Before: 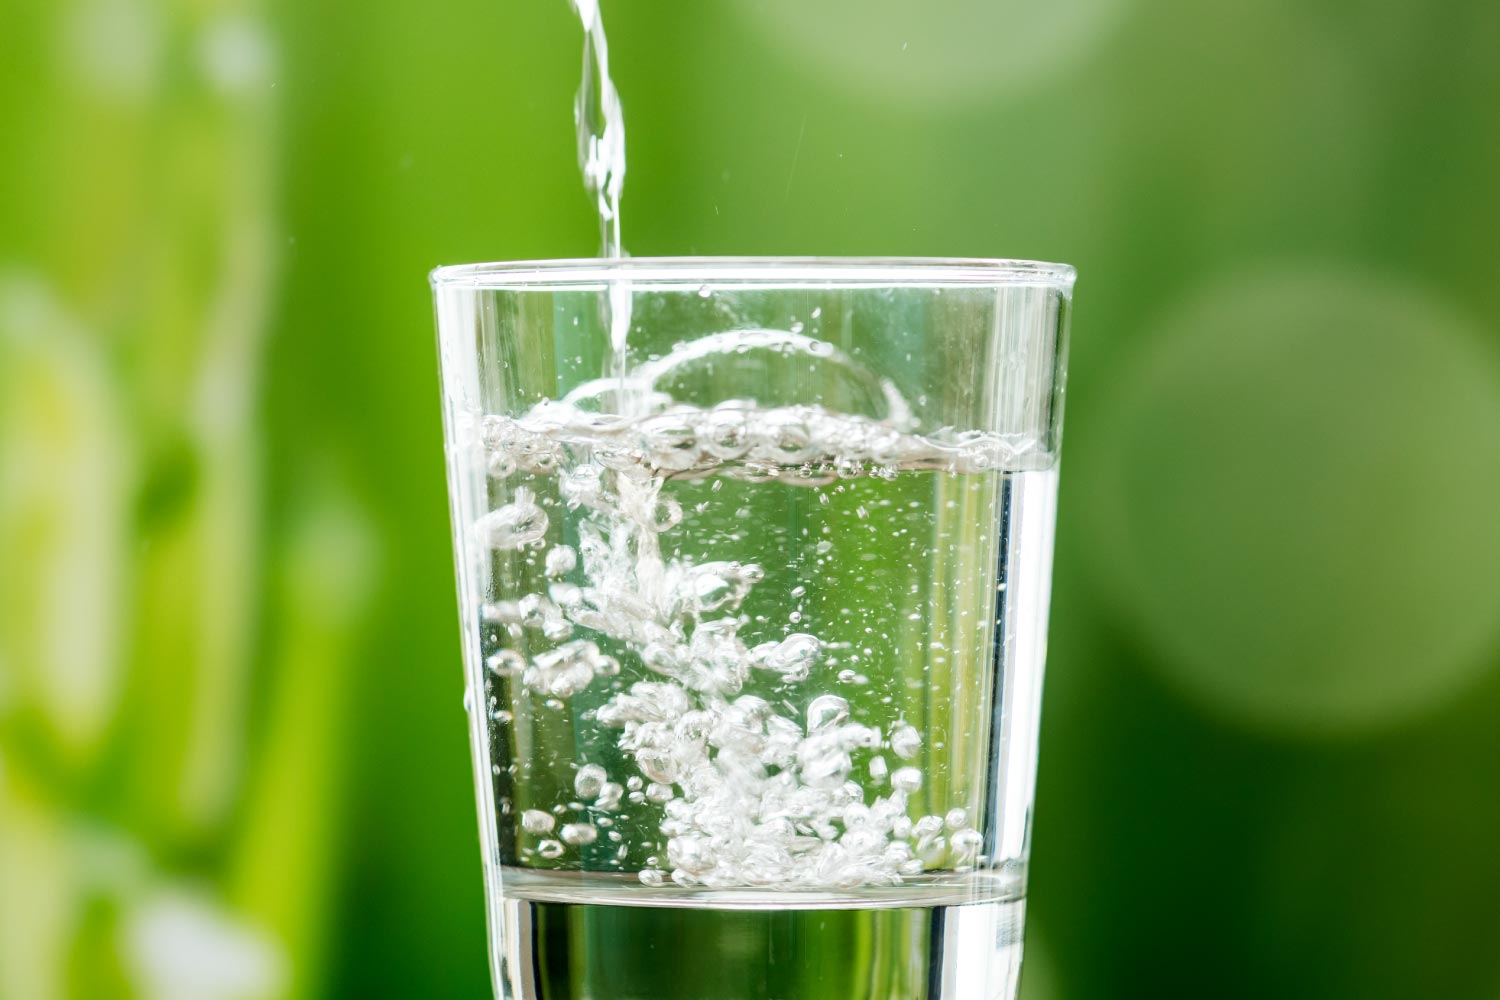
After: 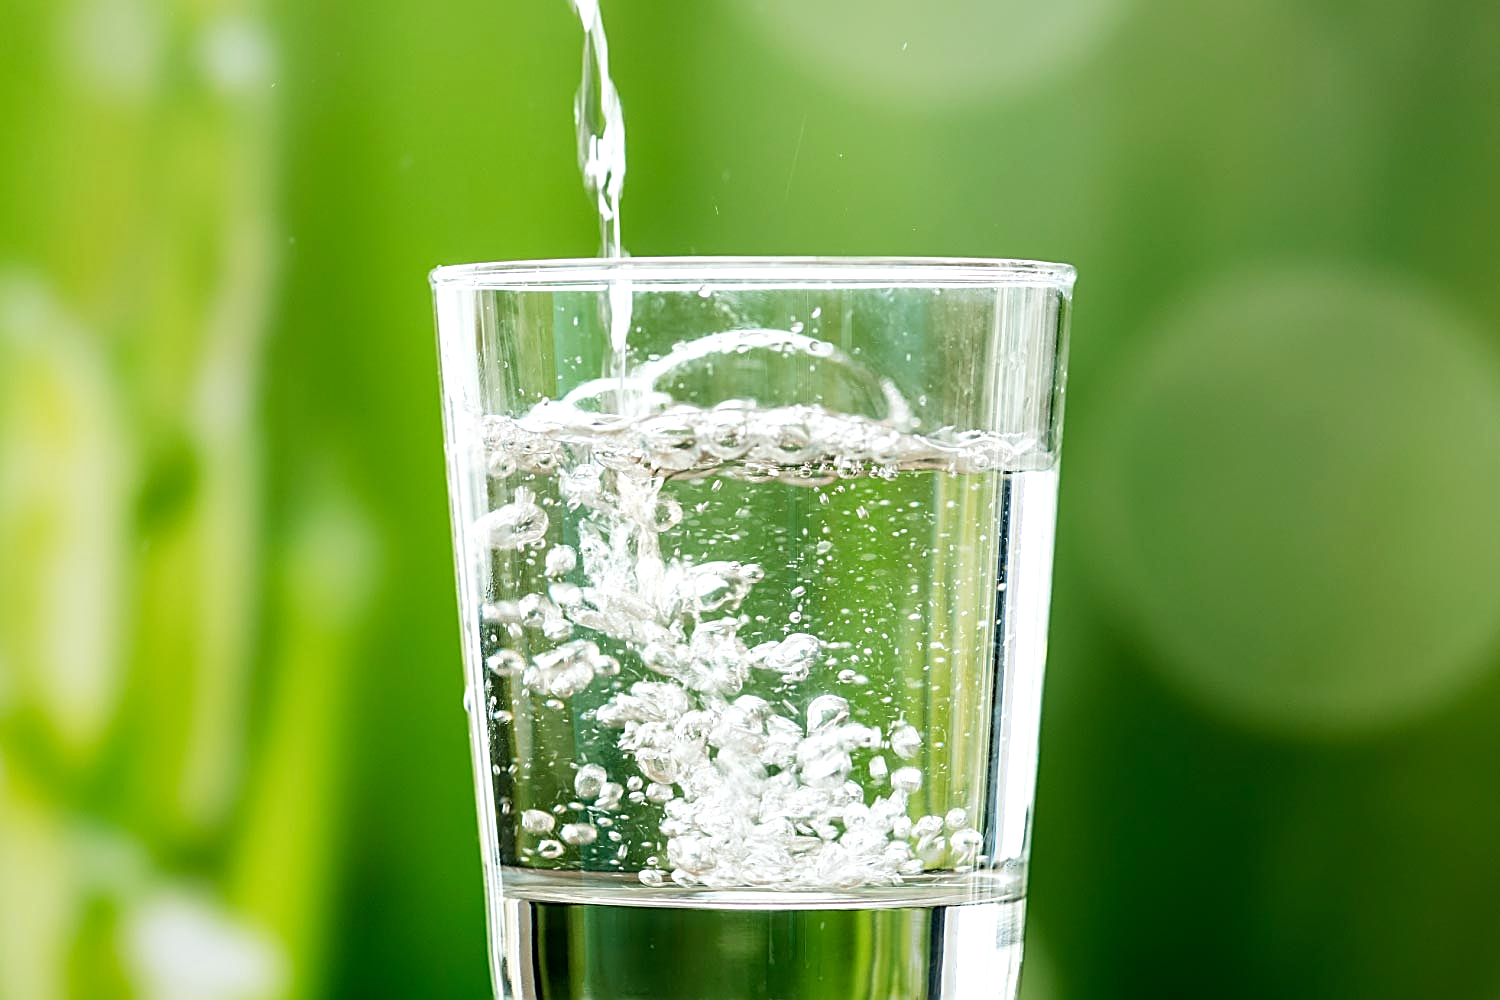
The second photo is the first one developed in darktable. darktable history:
exposure: exposure 0.168 EV, compensate exposure bias true, compensate highlight preservation false
sharpen: amount 0.993
